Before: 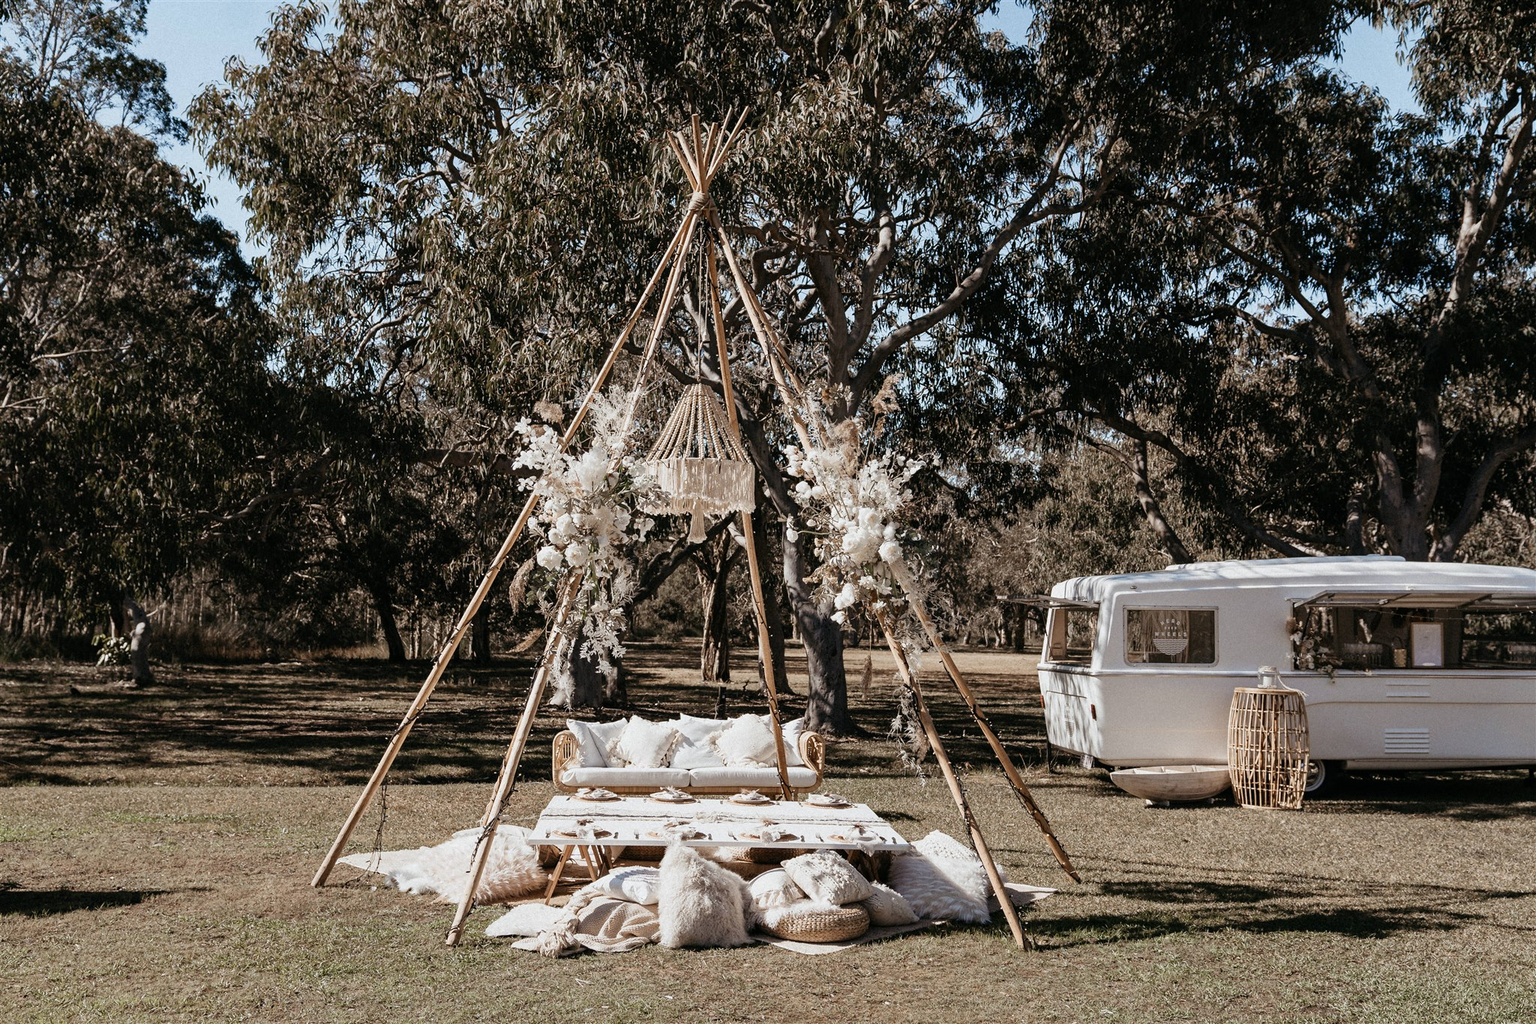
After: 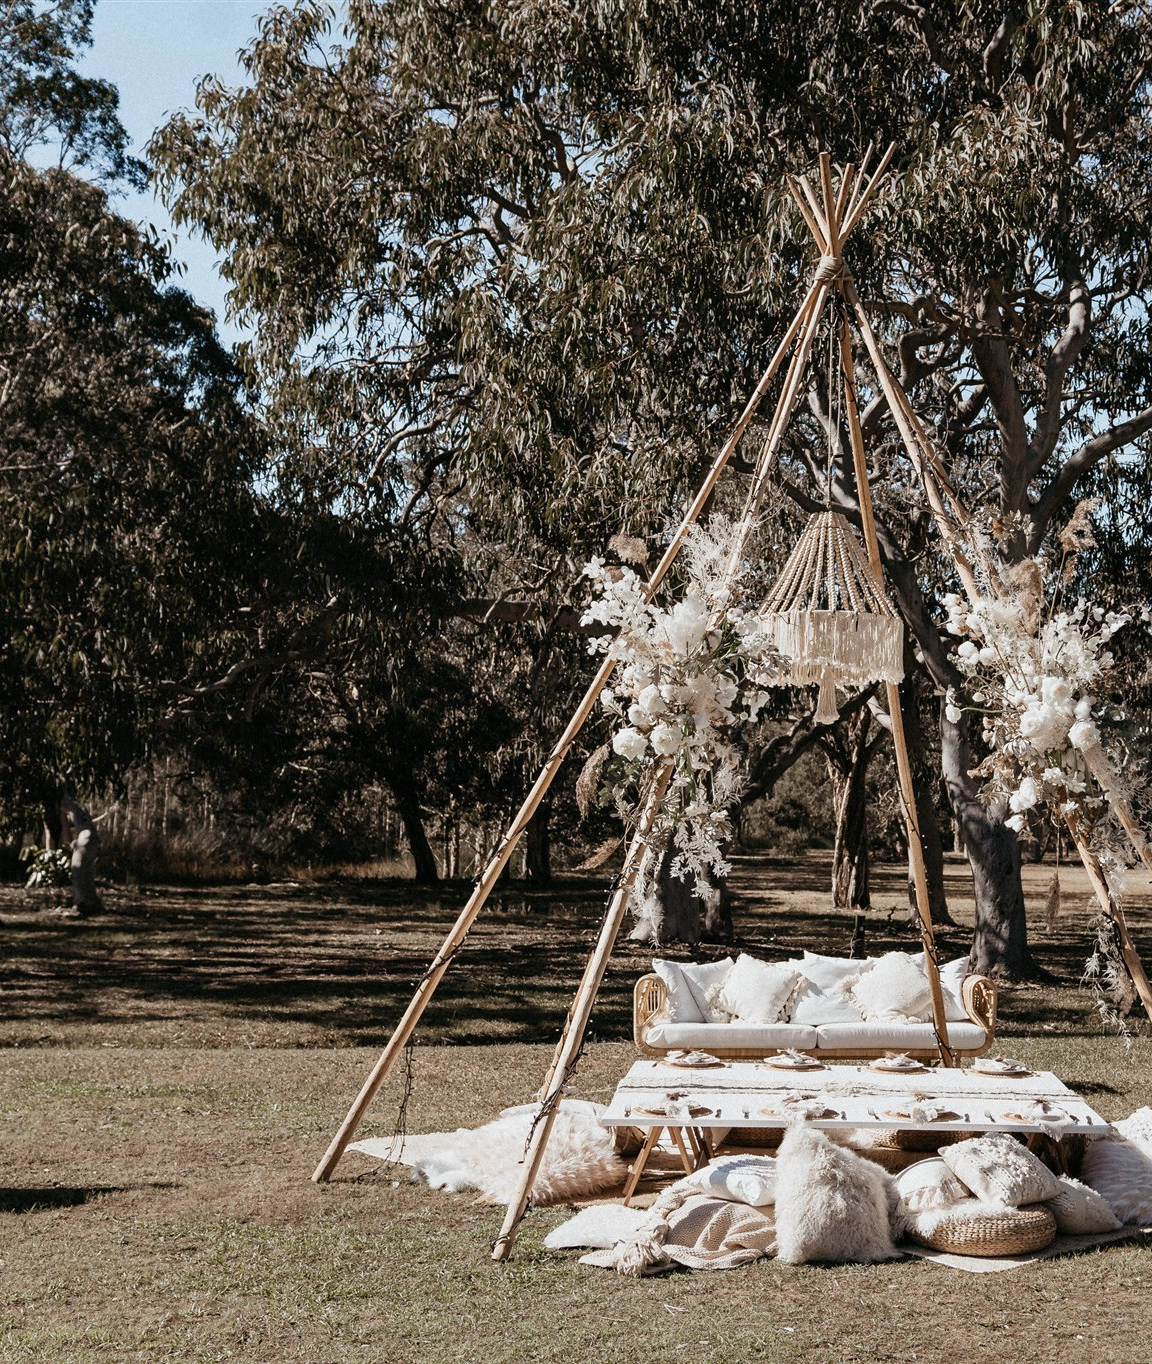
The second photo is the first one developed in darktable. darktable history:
crop: left 5.044%, right 38.666%
